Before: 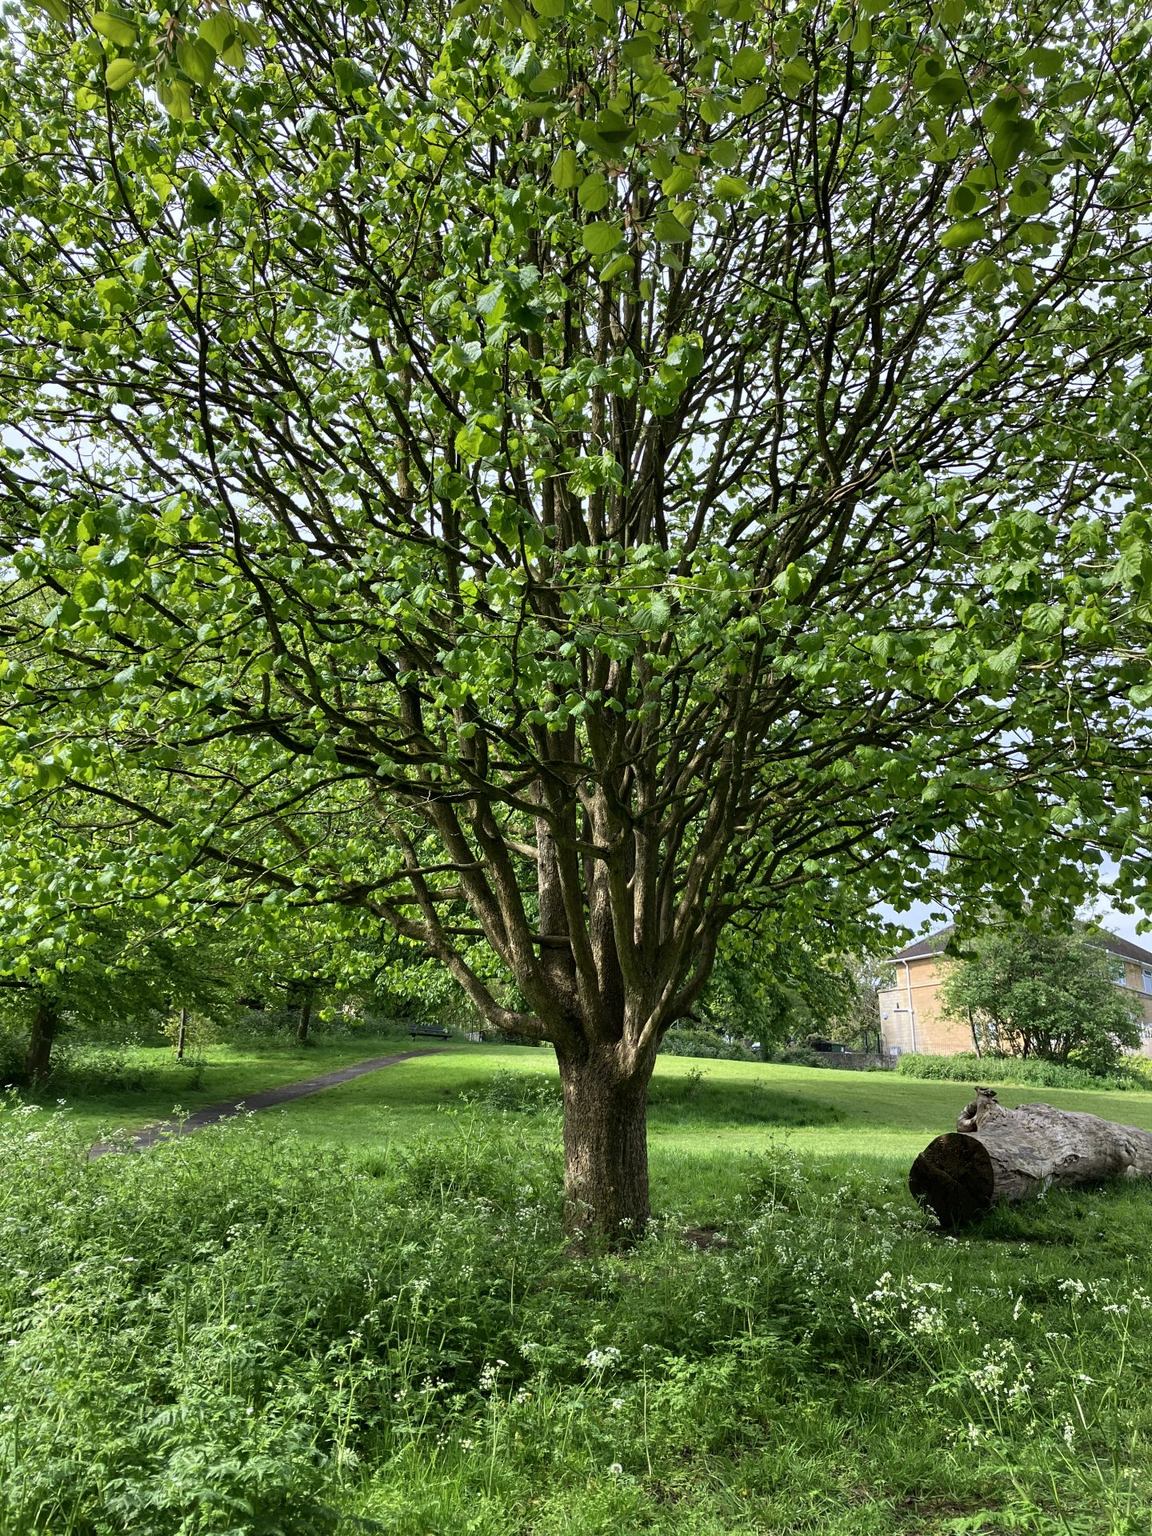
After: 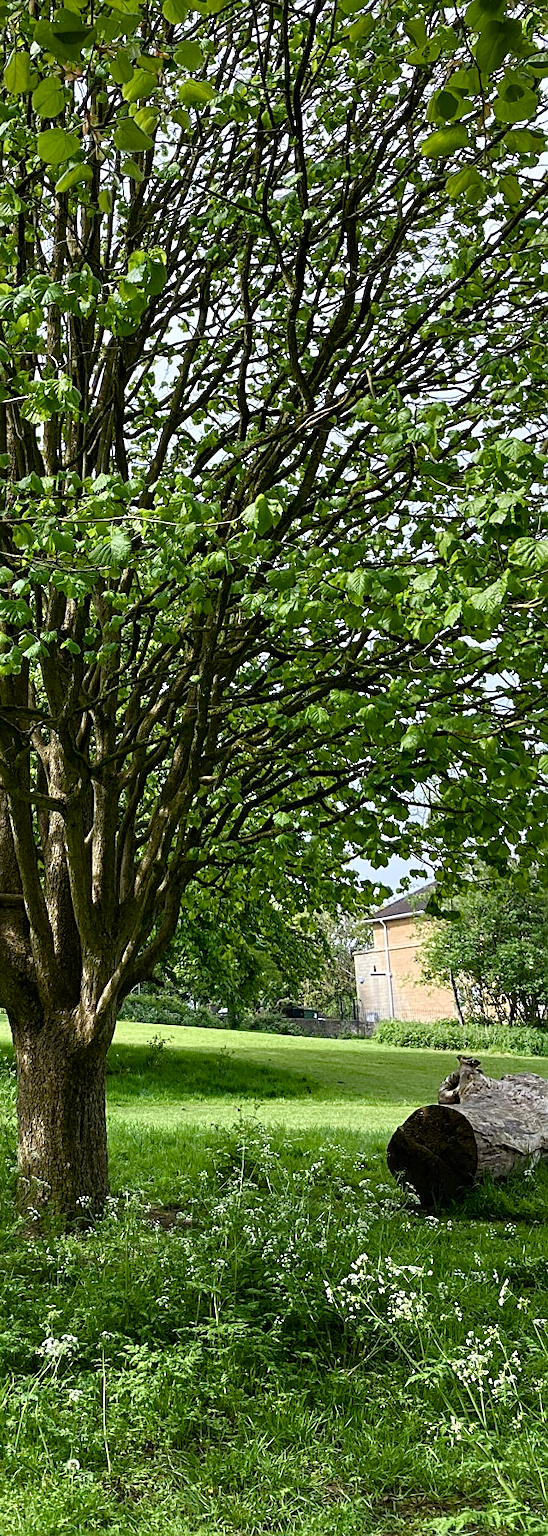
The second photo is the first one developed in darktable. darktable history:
color balance rgb: perceptual saturation grading › global saturation 20%, perceptual saturation grading › highlights -25%, perceptual saturation grading › shadows 50%
sharpen: on, module defaults
crop: left 47.628%, top 6.643%, right 7.874%
shadows and highlights: shadows 0, highlights 40
